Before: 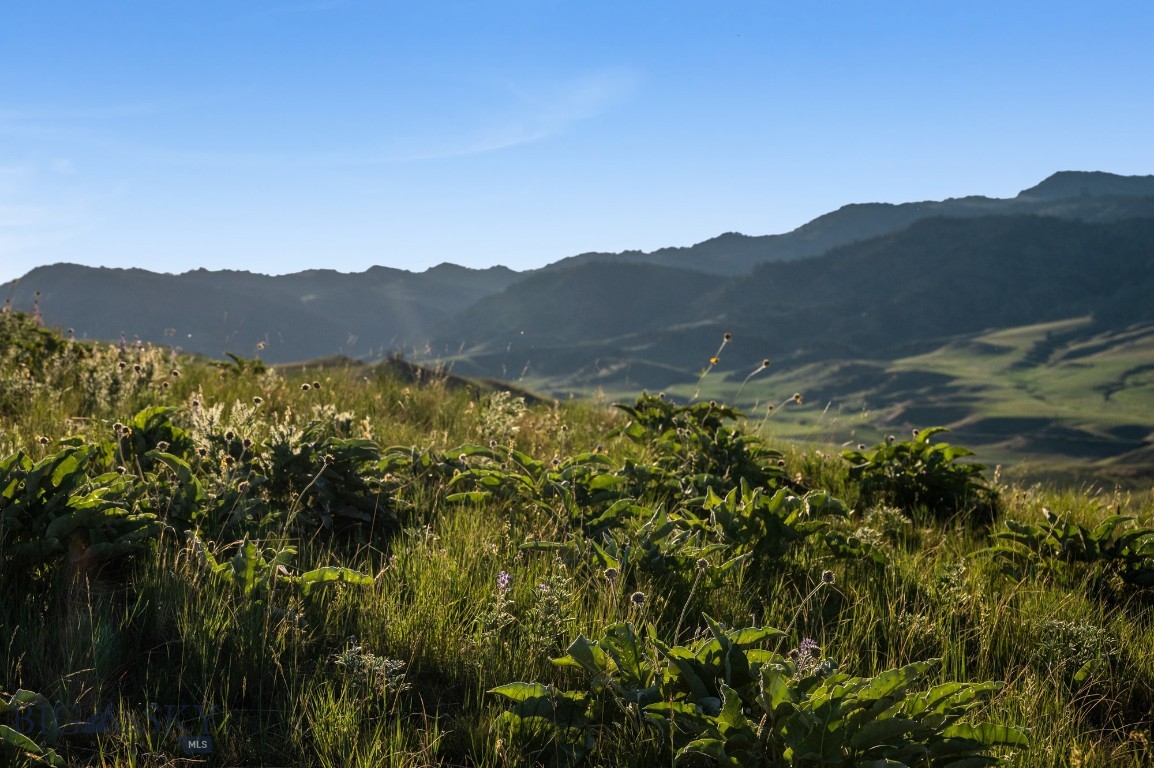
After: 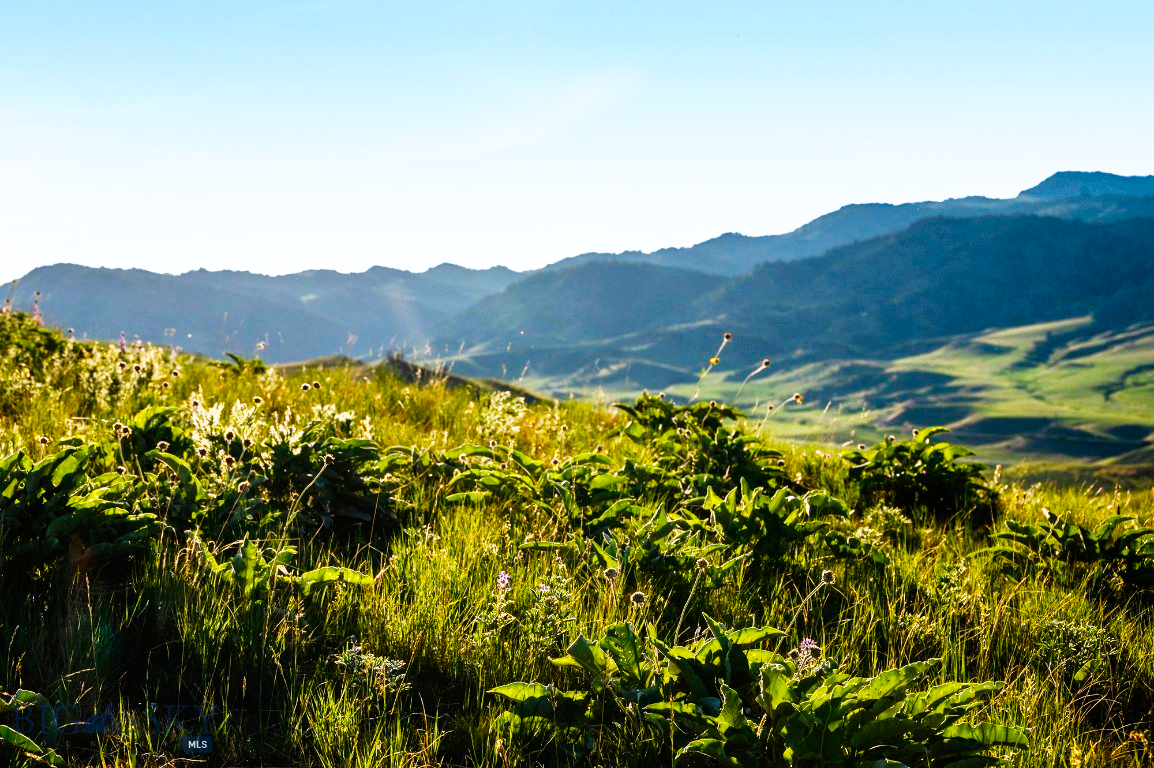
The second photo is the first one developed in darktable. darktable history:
color balance rgb: perceptual saturation grading › global saturation 20%, perceptual saturation grading › highlights -25%, perceptual saturation grading › shadows 50%
base curve: curves: ch0 [(0, 0) (0.007, 0.004) (0.027, 0.03) (0.046, 0.07) (0.207, 0.54) (0.442, 0.872) (0.673, 0.972) (1, 1)], preserve colors none
